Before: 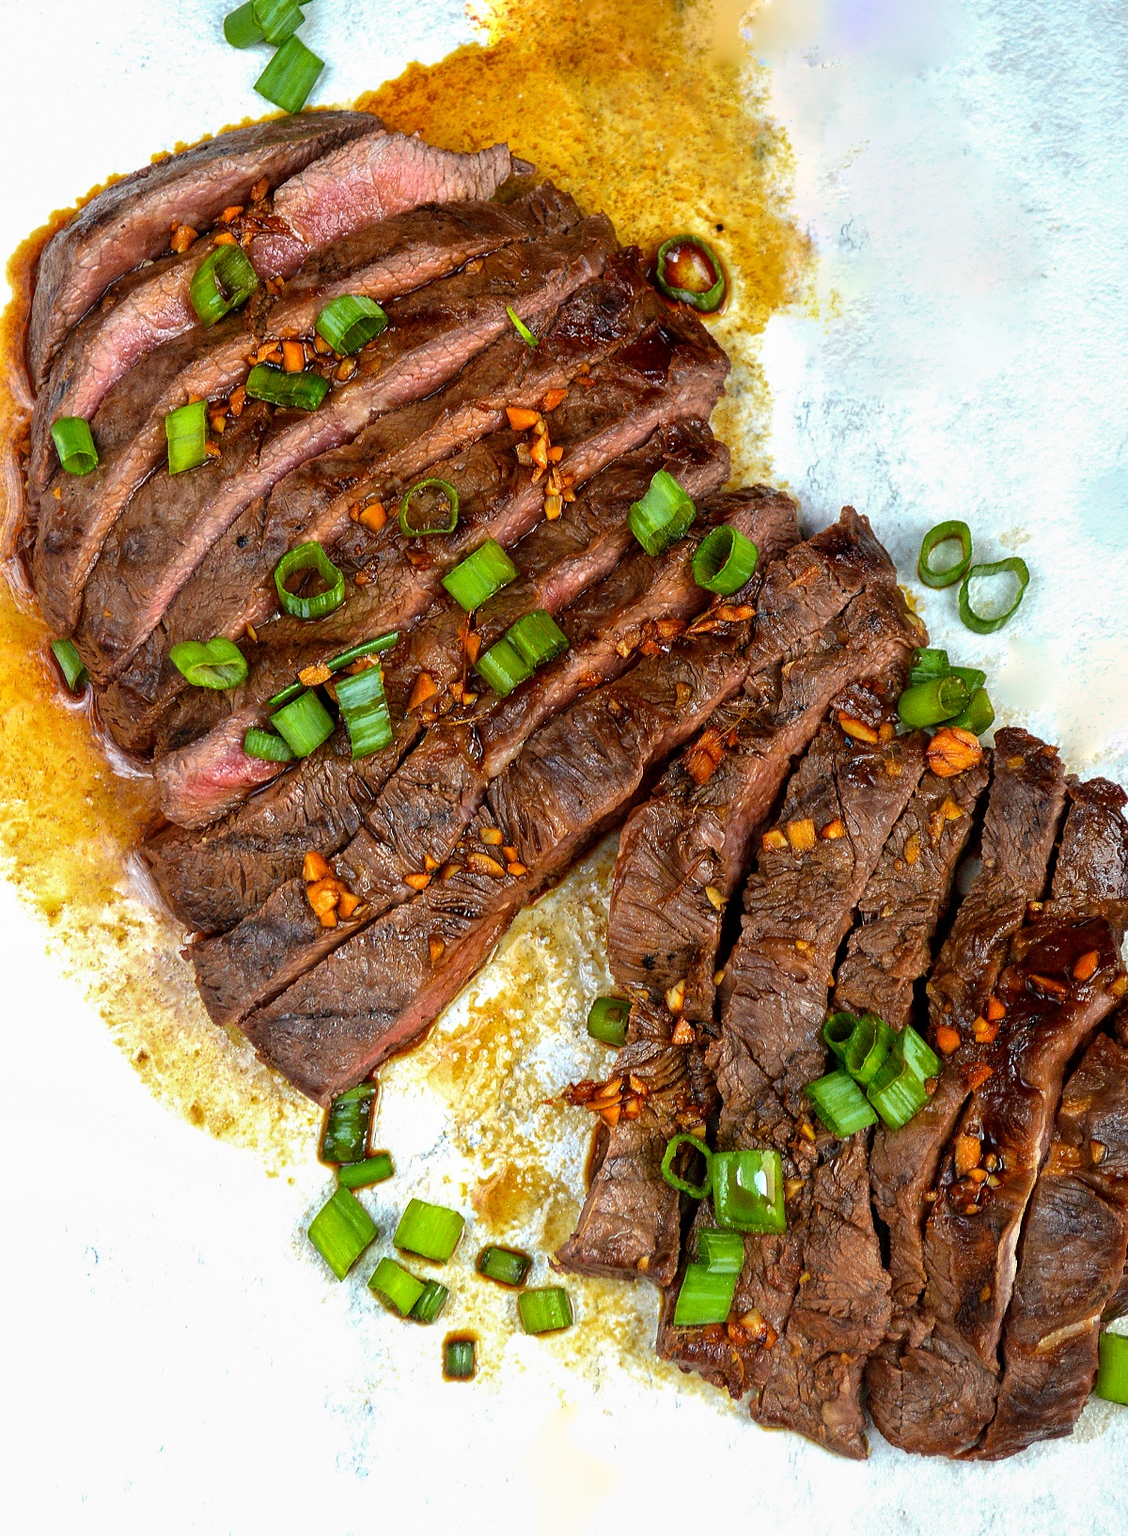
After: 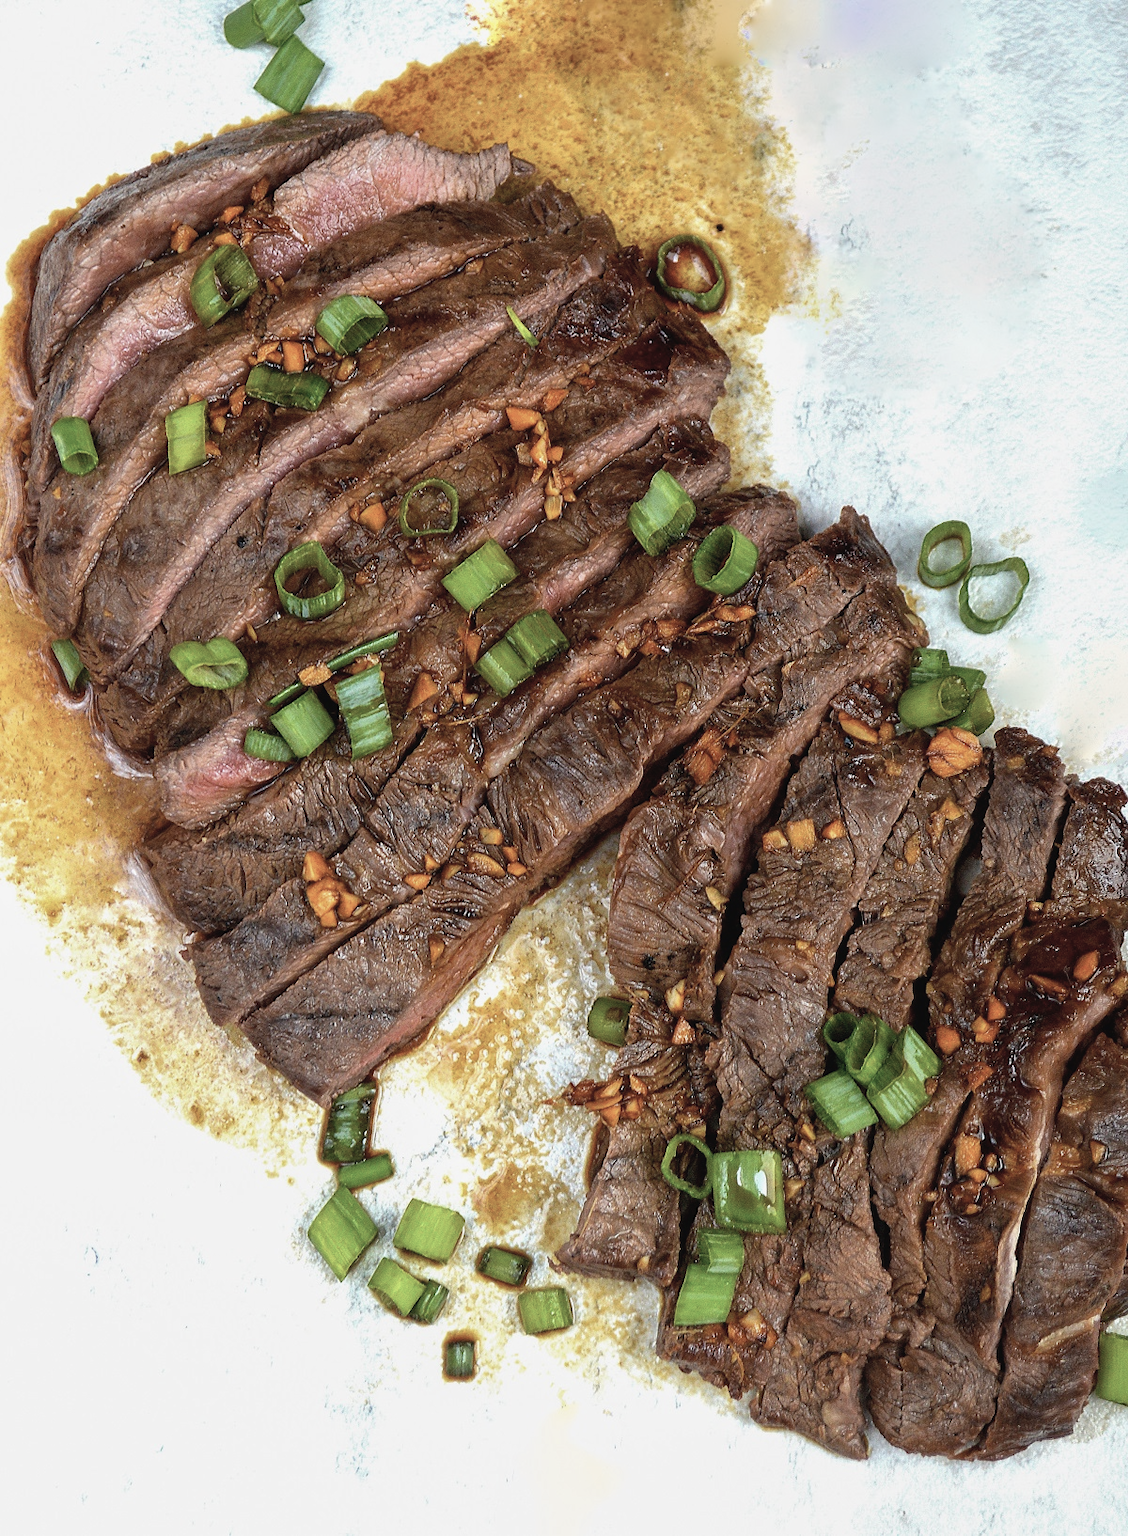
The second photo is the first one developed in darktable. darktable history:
contrast brightness saturation: contrast -0.062, saturation -0.419
